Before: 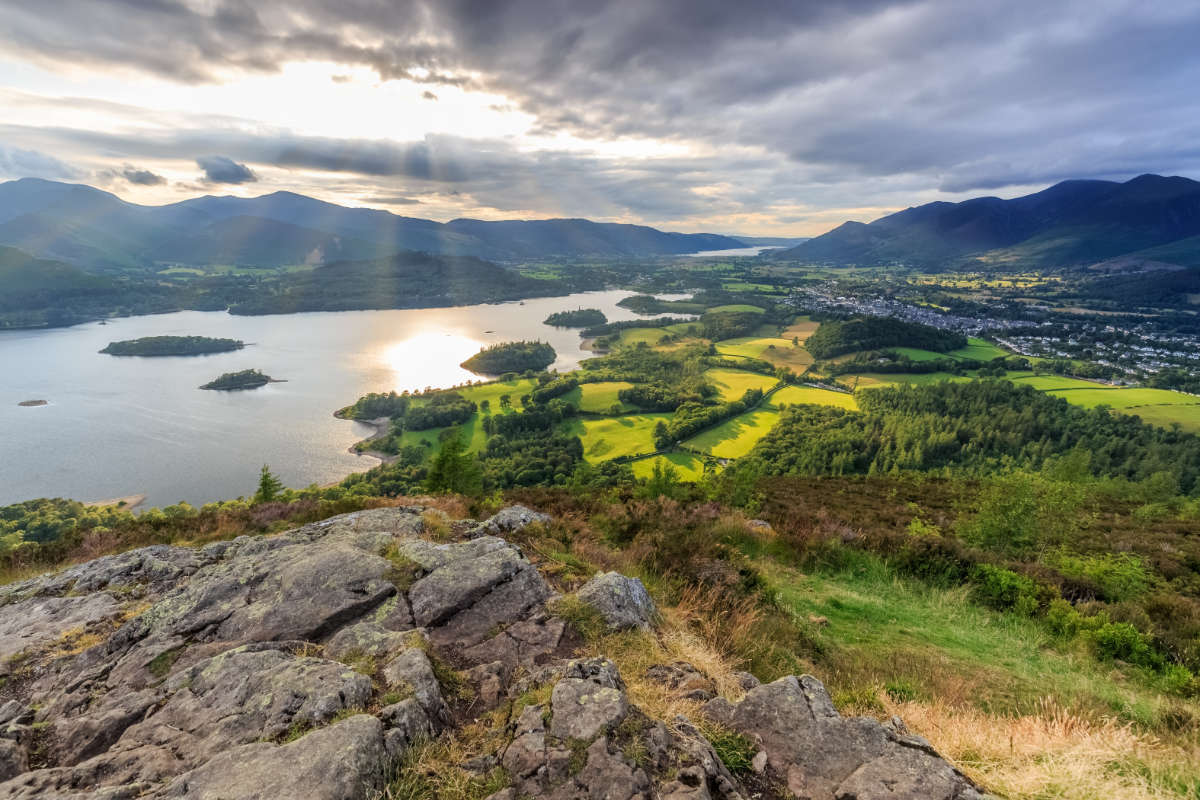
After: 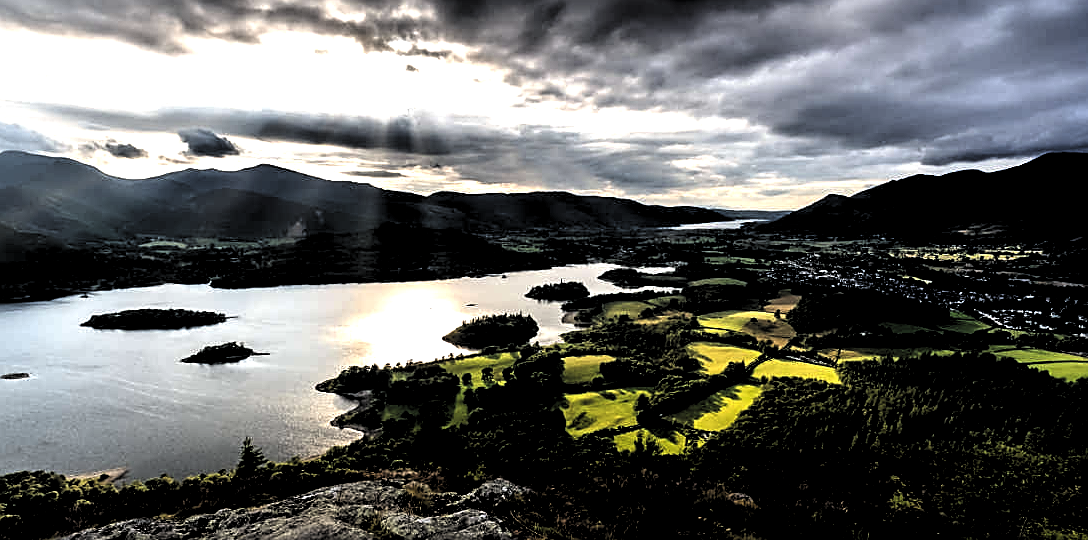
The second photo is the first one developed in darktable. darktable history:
levels: levels [0.514, 0.759, 1]
exposure: exposure 0.6 EV, compensate highlight preservation false
sharpen: amount 0.6
crop: left 1.509%, top 3.452%, right 7.696%, bottom 28.452%
